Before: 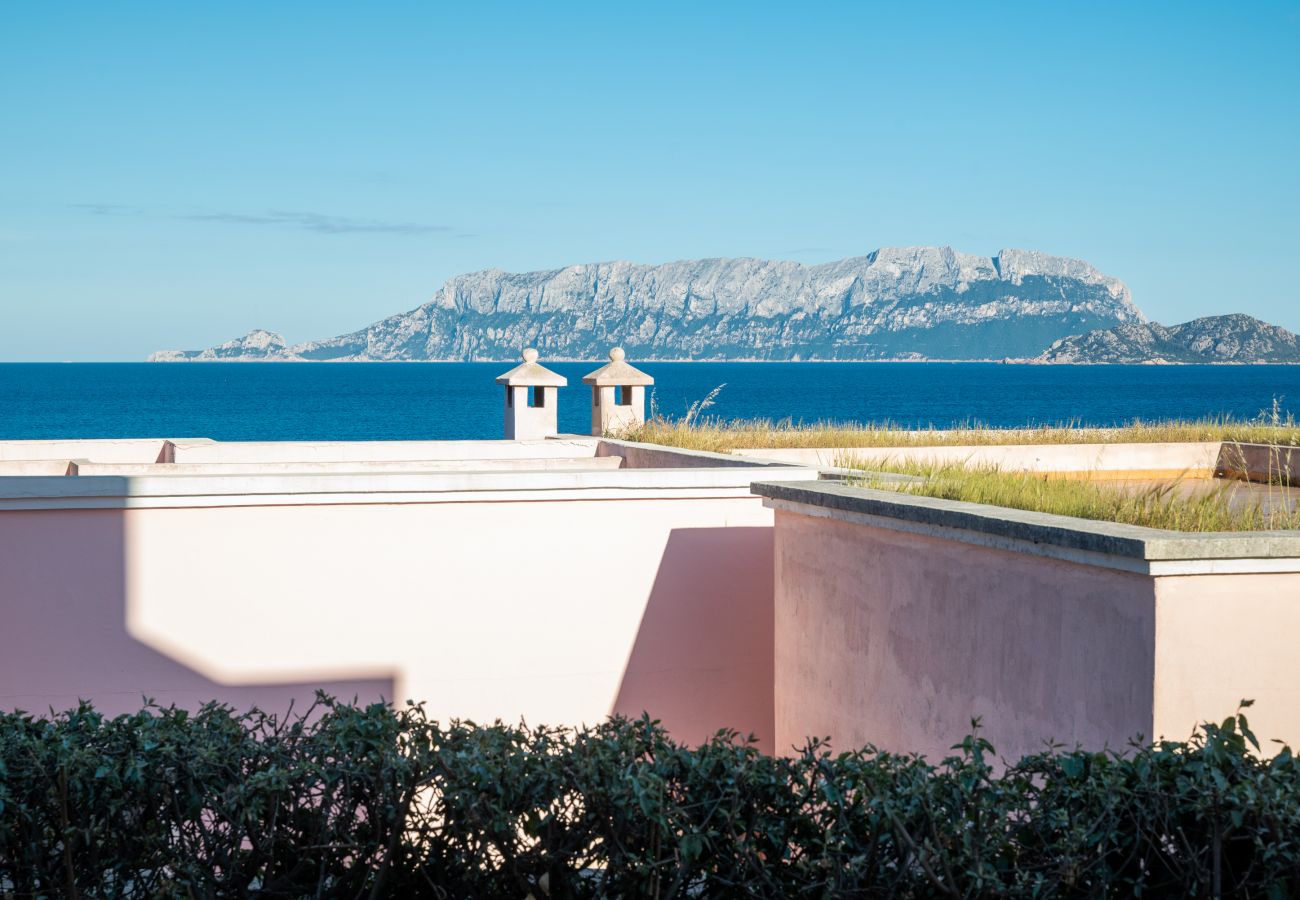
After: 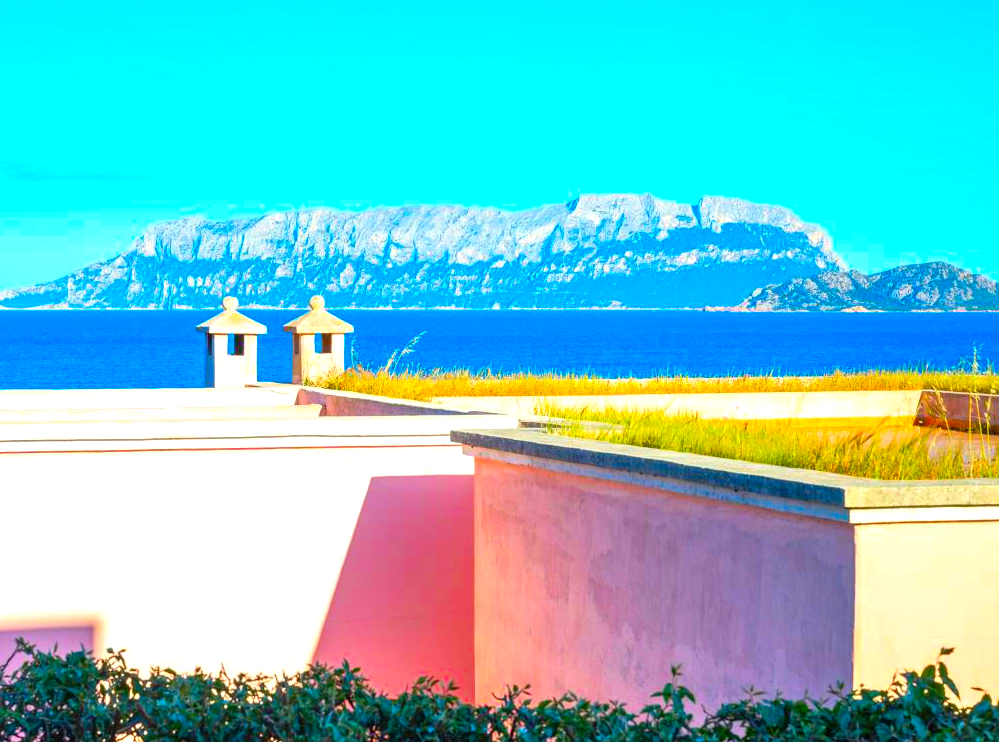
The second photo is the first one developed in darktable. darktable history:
crop: left 23.092%, top 5.836%, bottom 11.71%
exposure: black level correction 0, exposure 0.499 EV, compensate highlight preservation false
shadows and highlights: shadows 36.98, highlights -26.72, soften with gaussian
color balance rgb: perceptual saturation grading › global saturation 19.871%, global vibrance 20%
color correction: highlights b* -0.016, saturation 1.84
contrast brightness saturation: contrast 0.071, brightness 0.079, saturation 0.185
